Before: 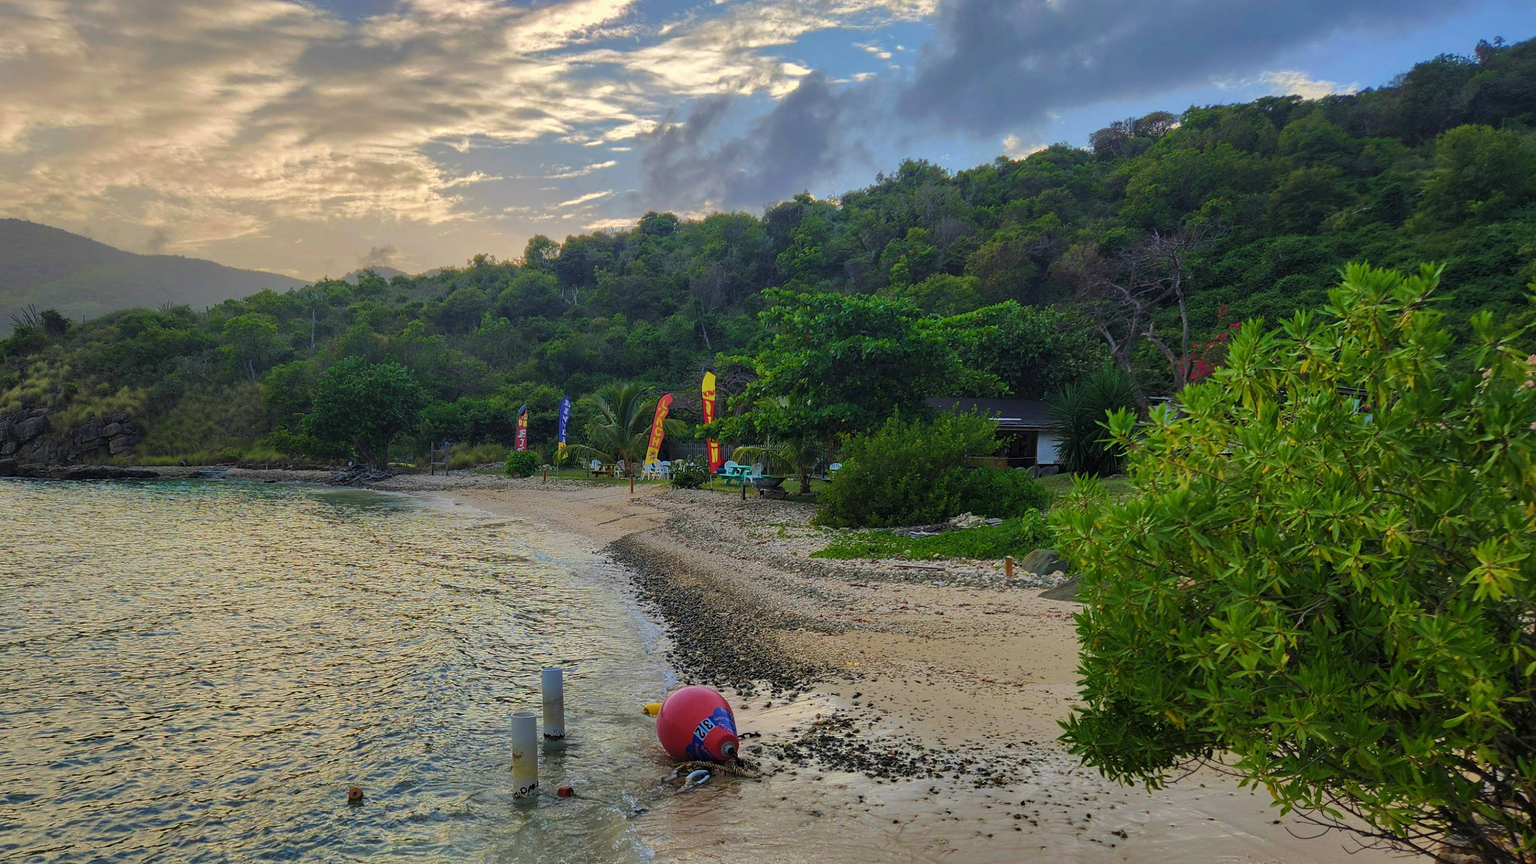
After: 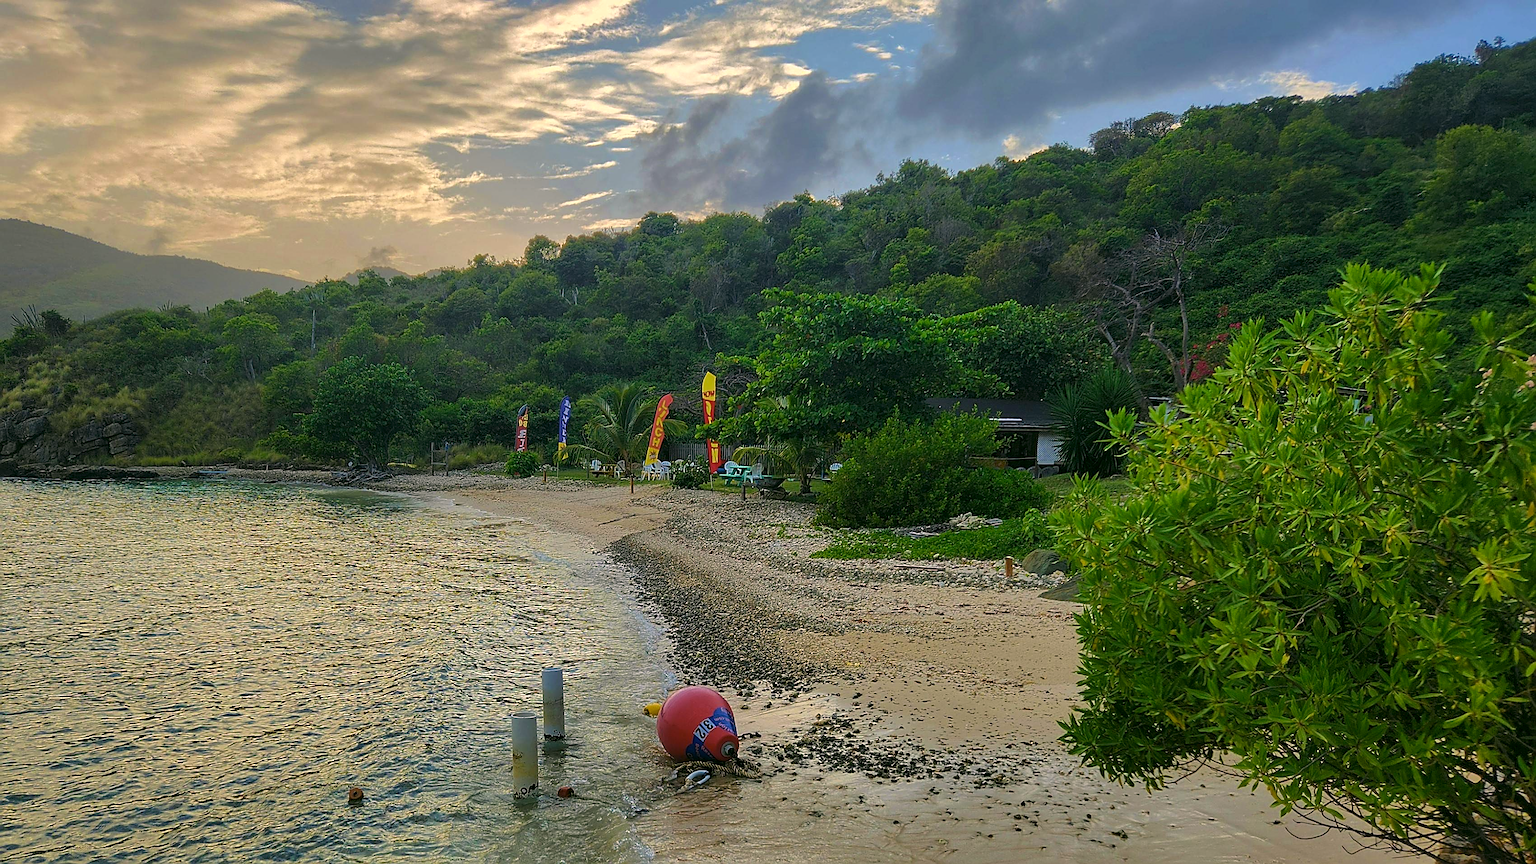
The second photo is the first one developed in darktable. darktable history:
sharpen: amount 0.999
color correction: highlights a* 4.12, highlights b* 4.96, shadows a* -6.79, shadows b* 5.08
